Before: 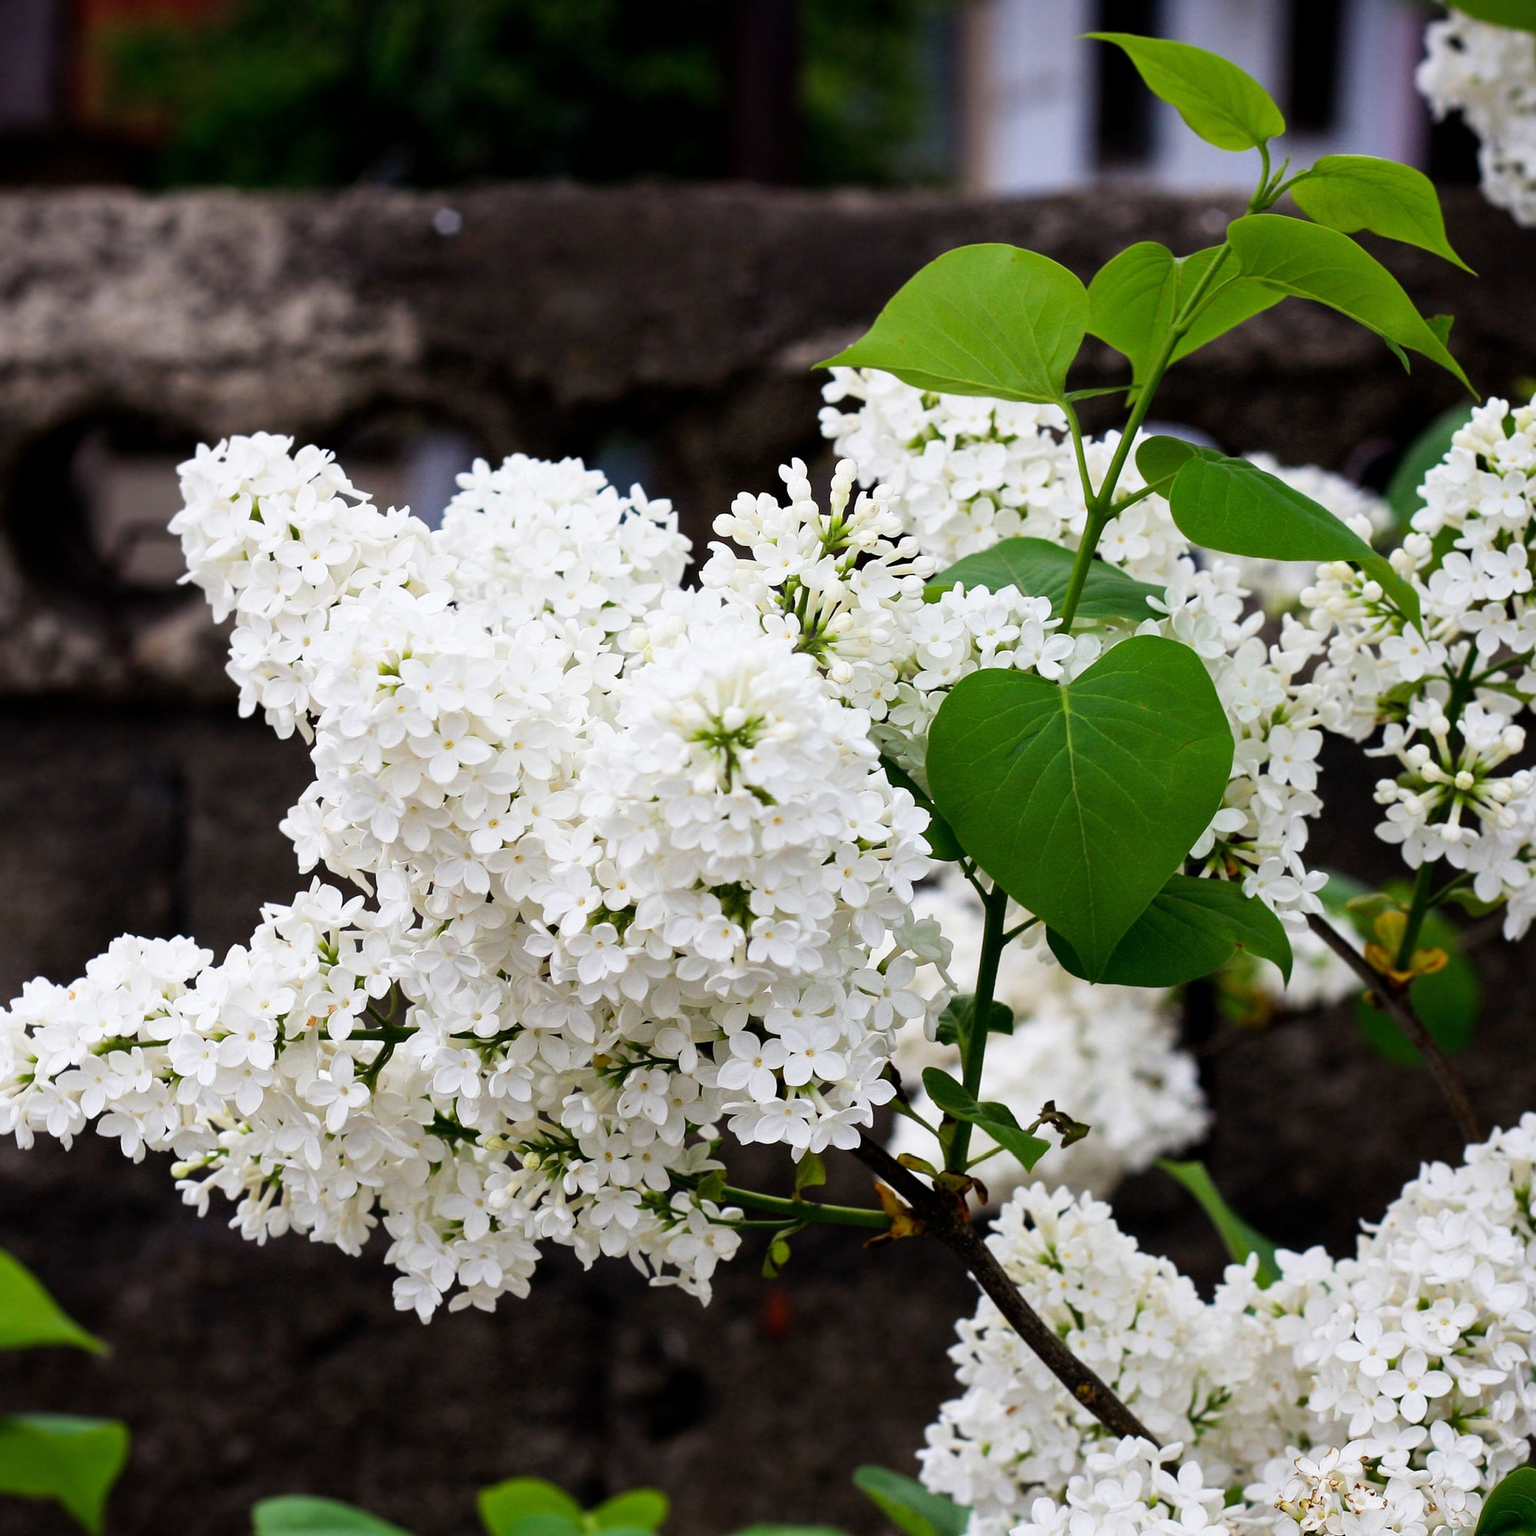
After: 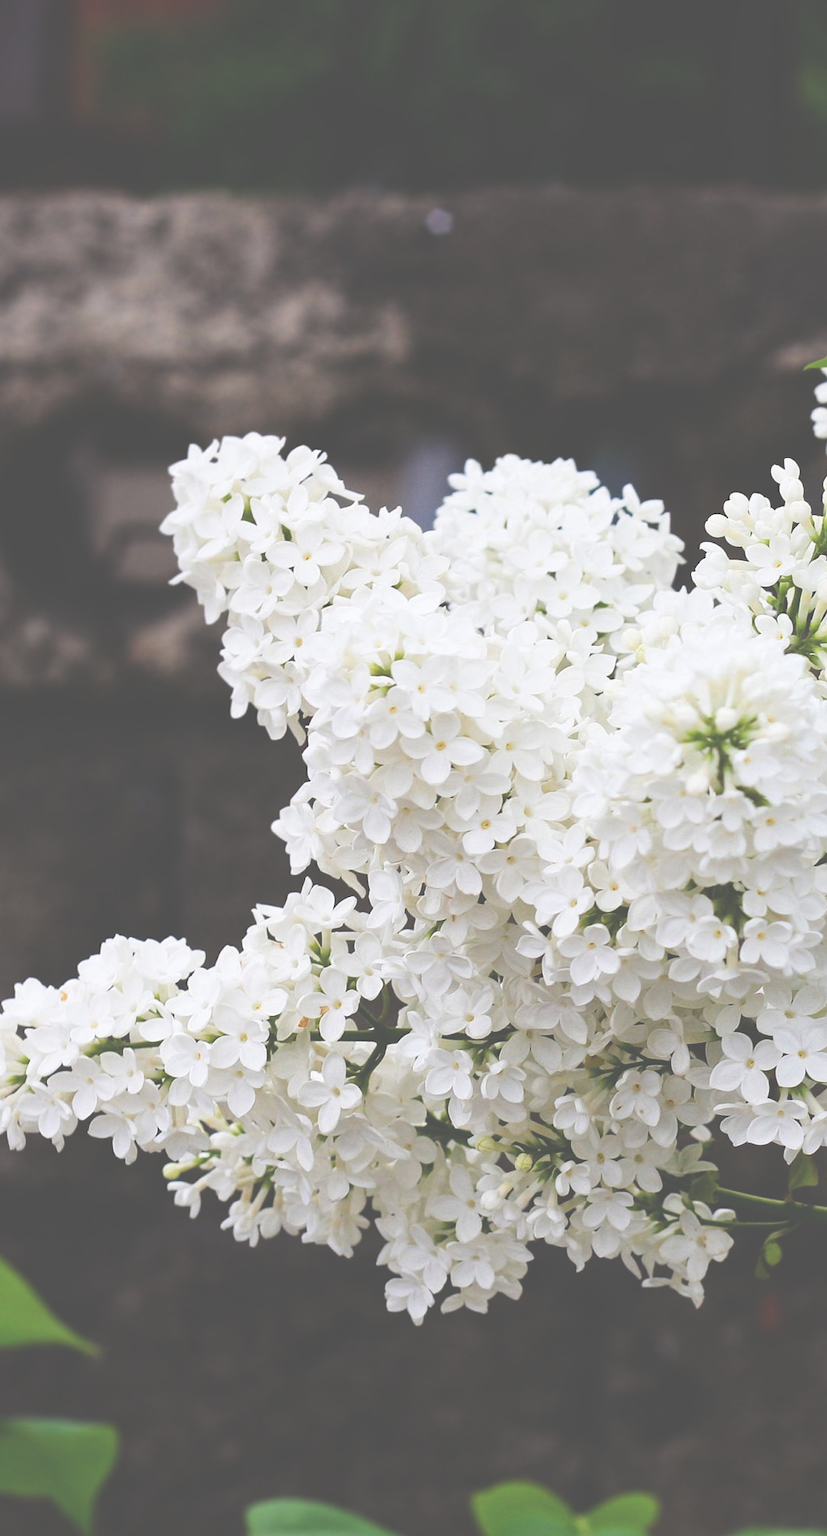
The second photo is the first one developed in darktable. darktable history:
exposure: black level correction -0.087, compensate highlight preservation false
crop: left 0.587%, right 45.588%, bottom 0.086%
